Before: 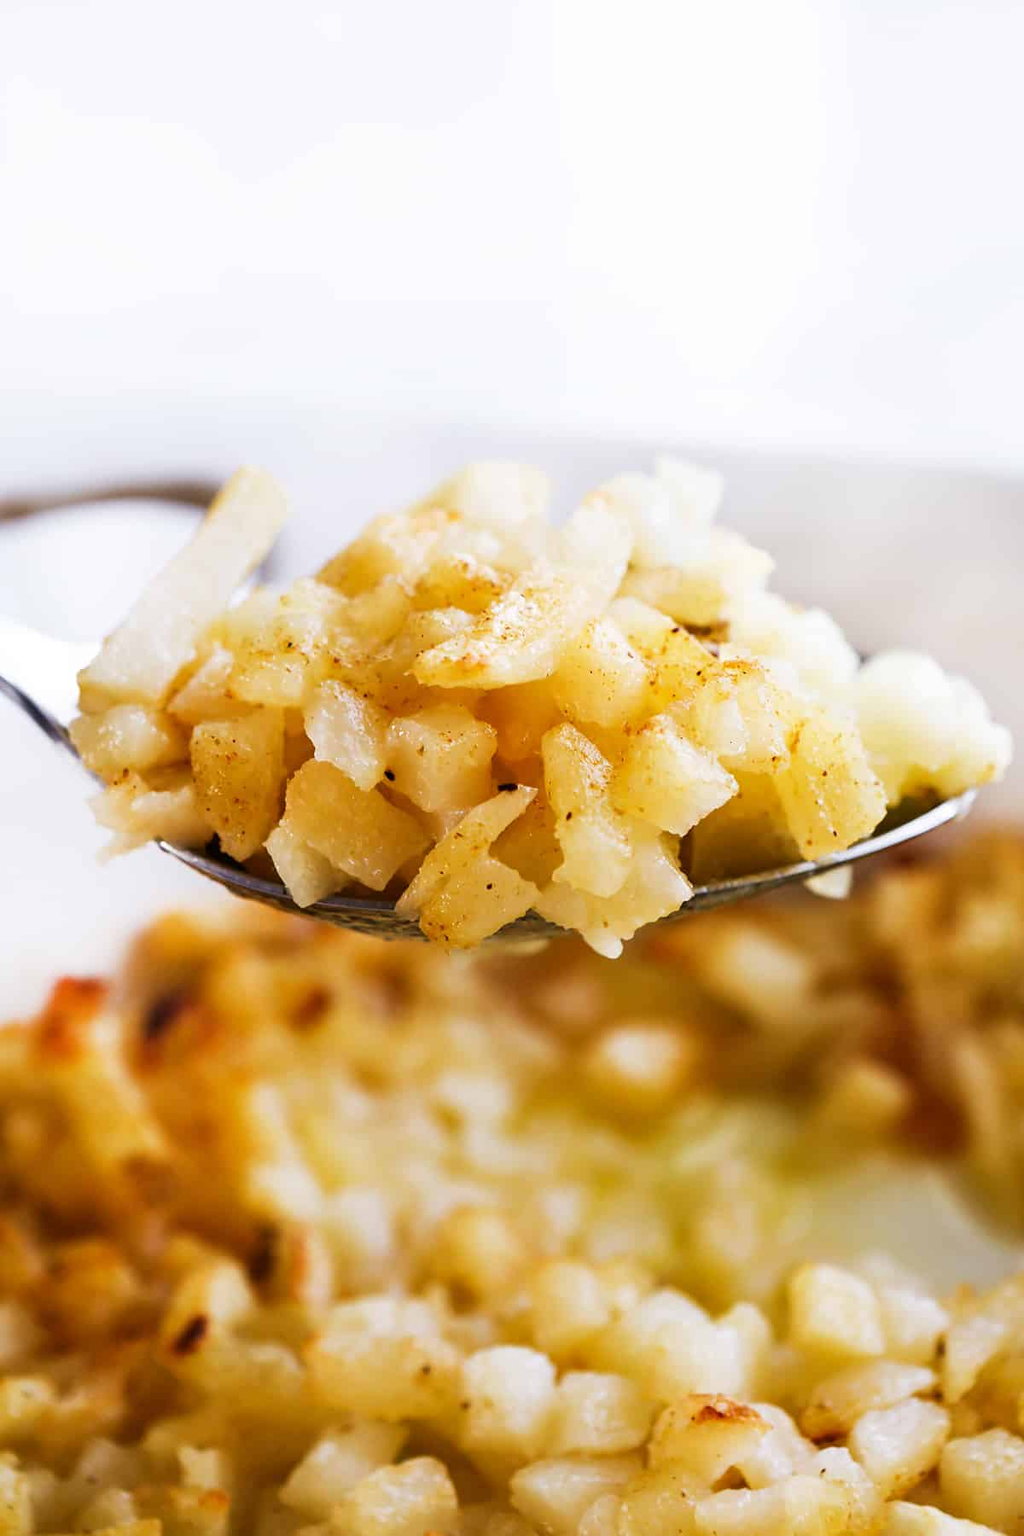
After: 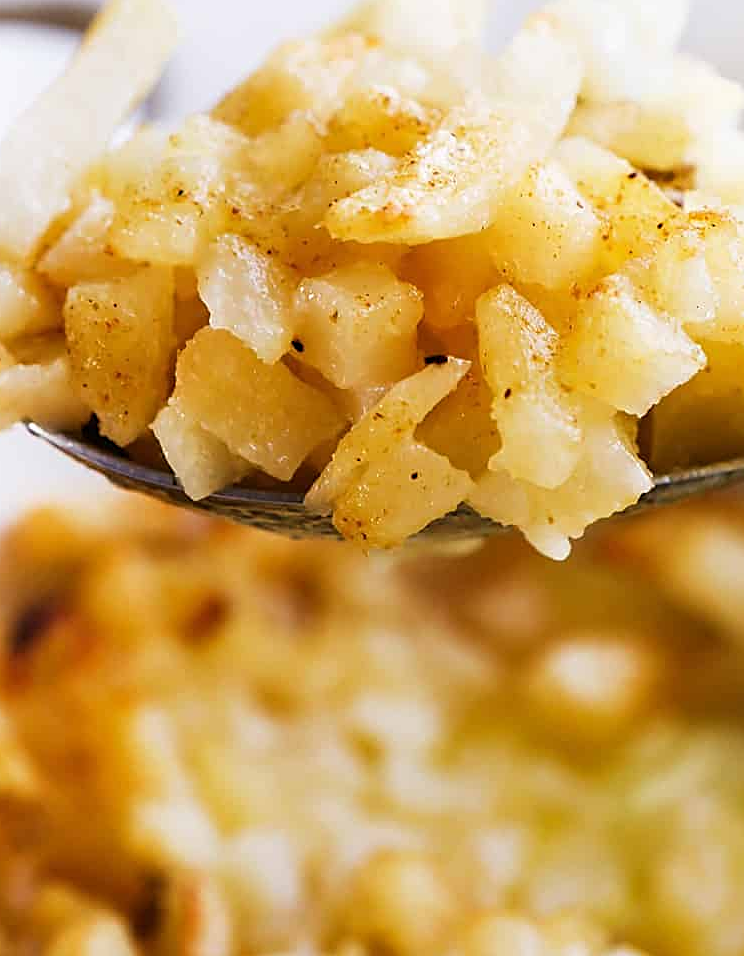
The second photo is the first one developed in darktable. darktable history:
crop: left 13.312%, top 31.28%, right 24.627%, bottom 15.582%
sharpen: on, module defaults
